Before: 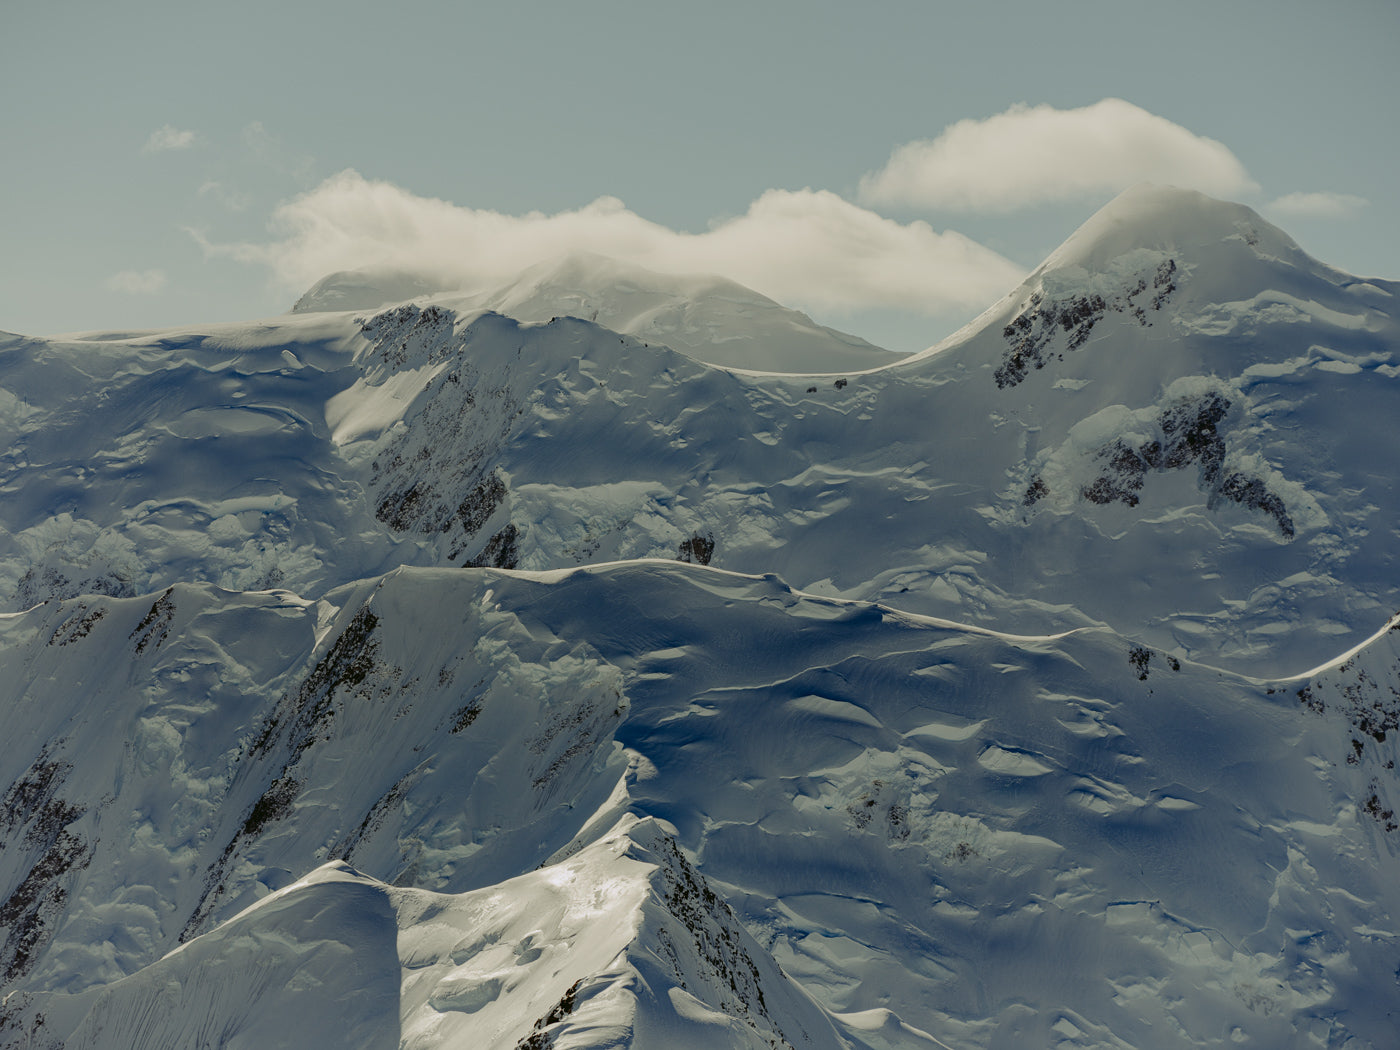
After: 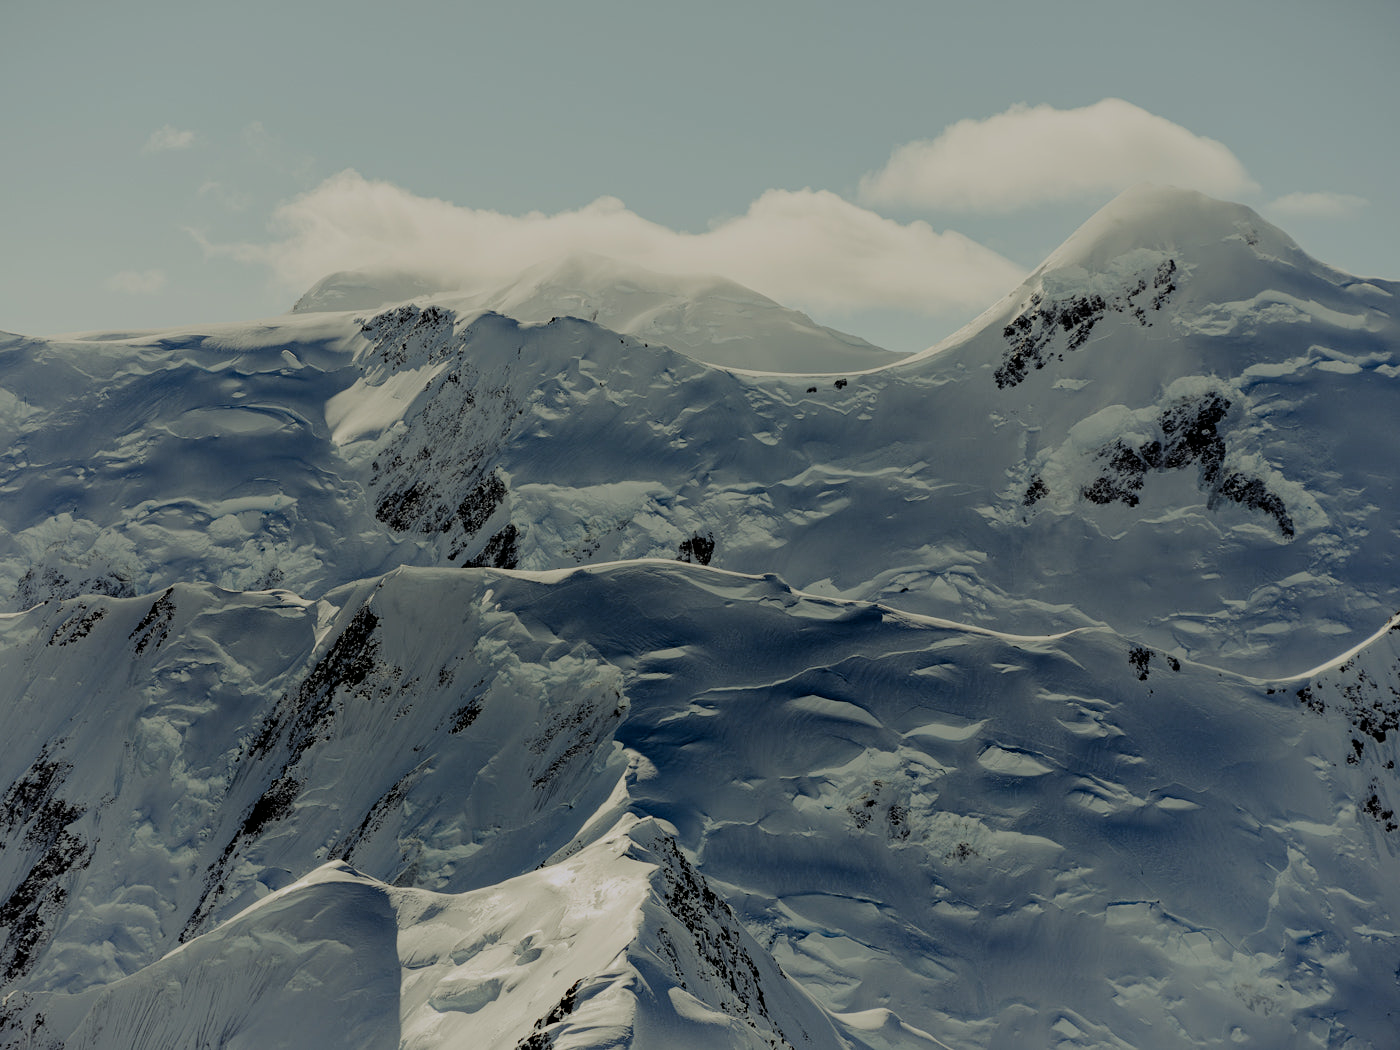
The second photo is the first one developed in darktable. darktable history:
filmic rgb: black relative exposure -4.27 EV, white relative exposure 4.56 EV, threshold 3.03 EV, structure ↔ texture 99.12%, hardness 2.39, contrast 1.053, color science v6 (2022), iterations of high-quality reconstruction 0, enable highlight reconstruction true
